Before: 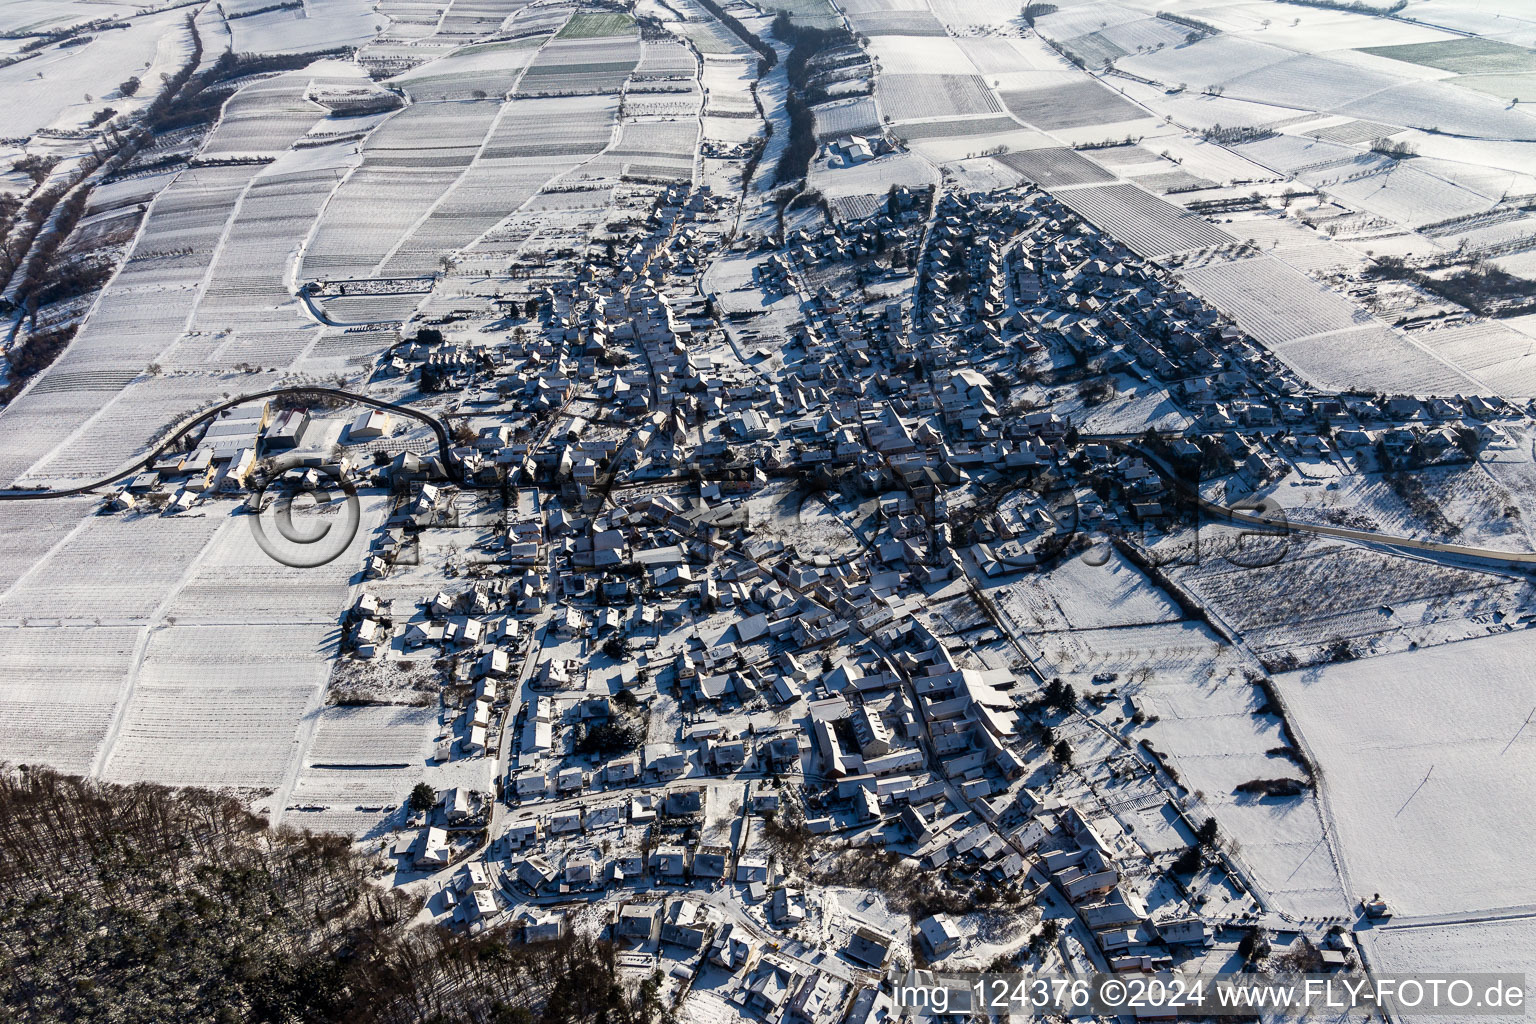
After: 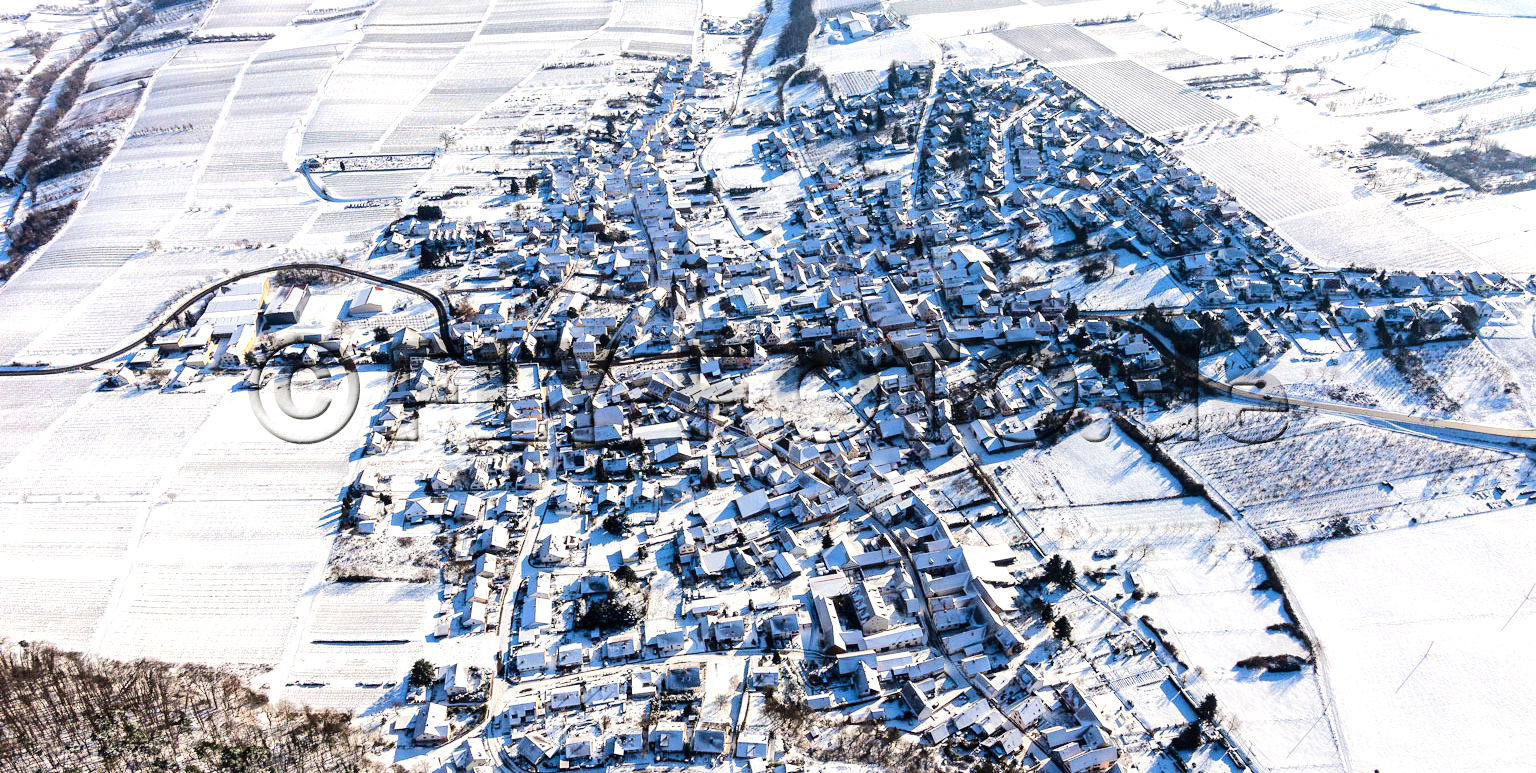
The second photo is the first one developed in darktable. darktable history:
tone equalizer: -7 EV 0.161 EV, -6 EV 0.6 EV, -5 EV 1.15 EV, -4 EV 1.33 EV, -3 EV 1.17 EV, -2 EV 0.6 EV, -1 EV 0.152 EV, edges refinement/feathering 500, mask exposure compensation -1.57 EV, preserve details no
crop and rotate: top 12.146%, bottom 12.36%
exposure: black level correction 0, exposure 0.686 EV, compensate highlight preservation false
